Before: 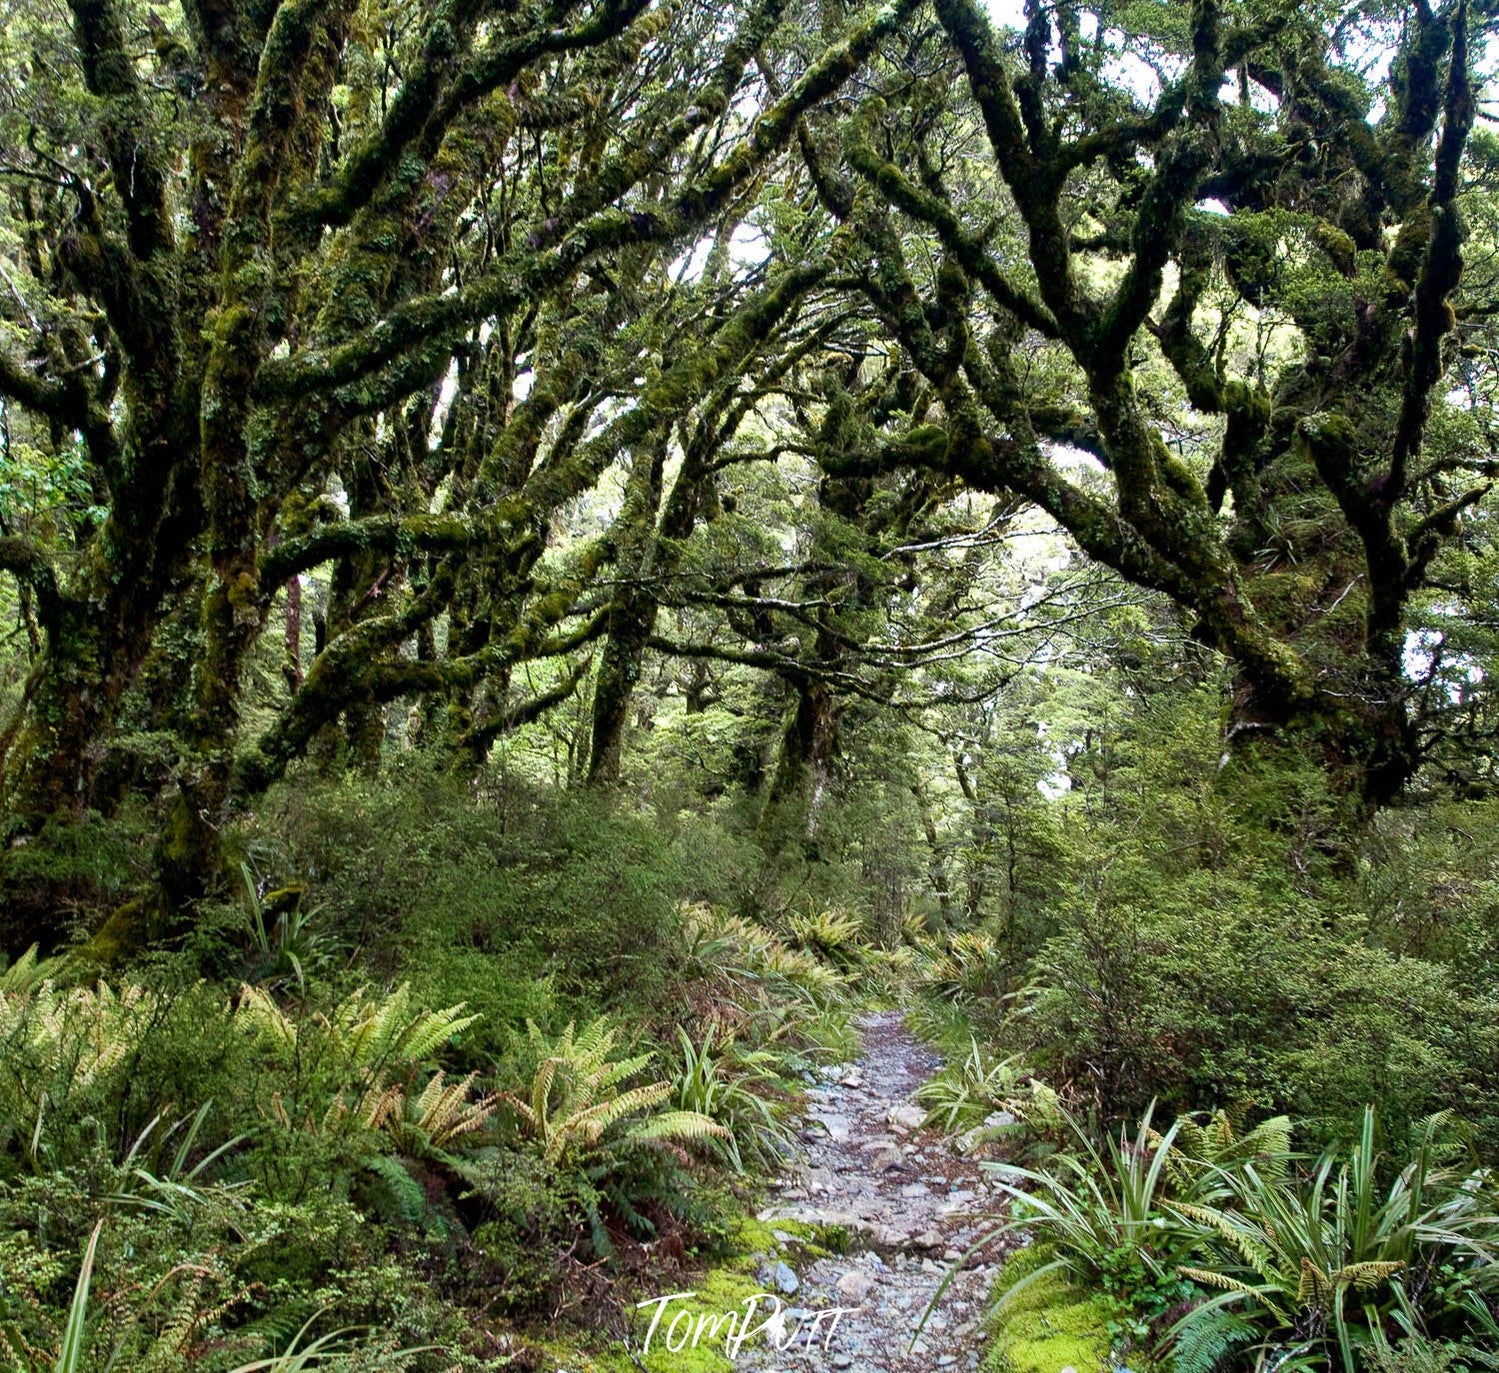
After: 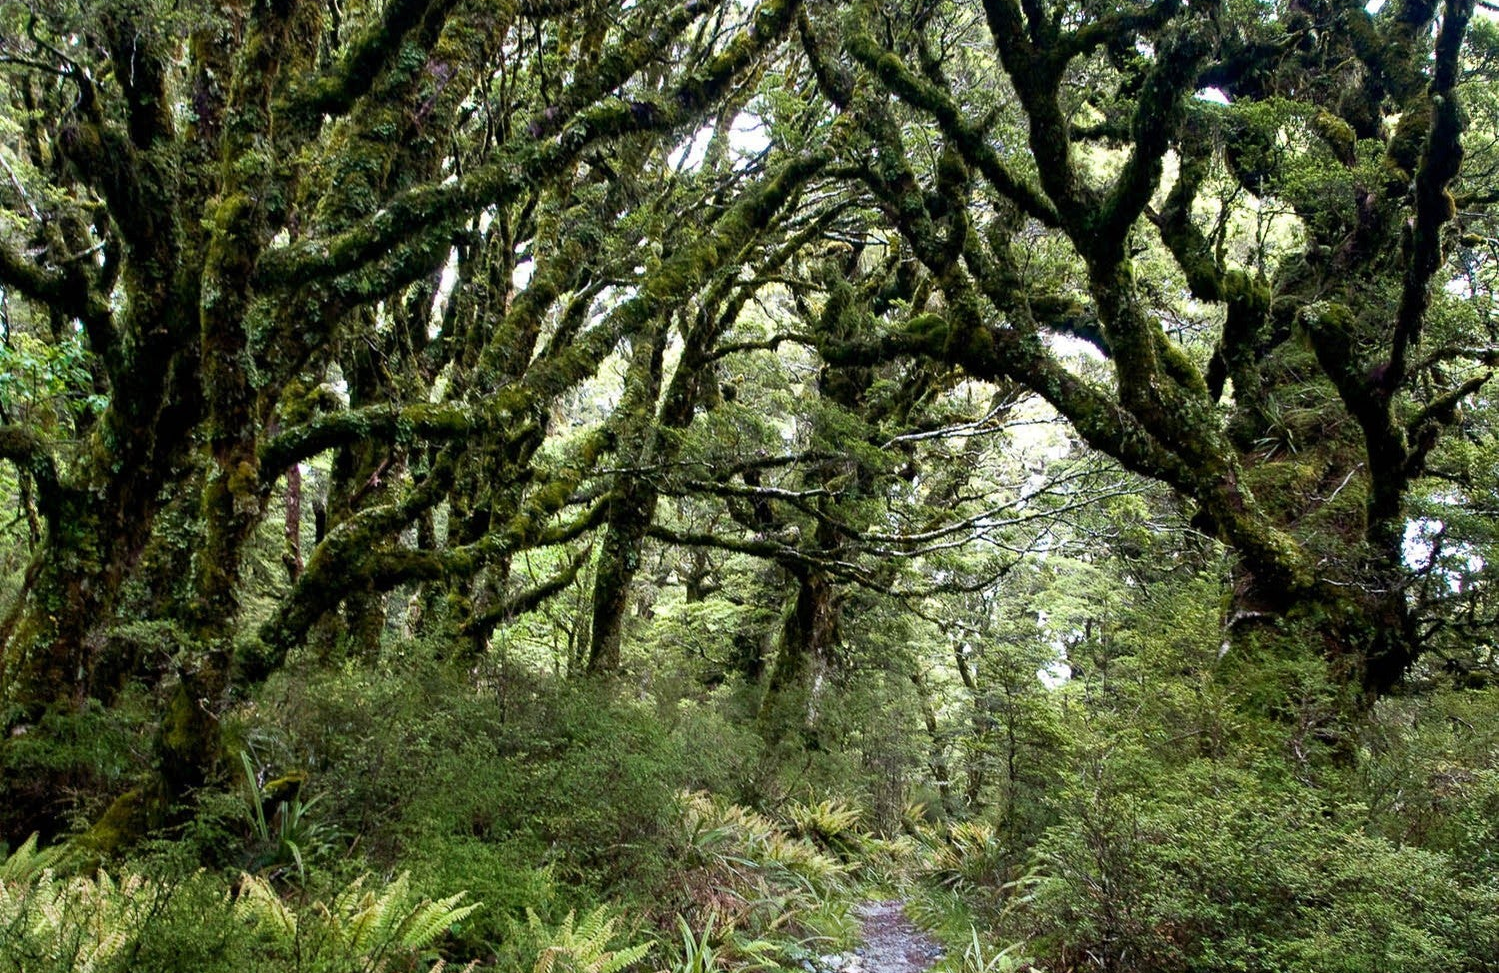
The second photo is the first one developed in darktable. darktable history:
crop and rotate: top 8.112%, bottom 20.986%
